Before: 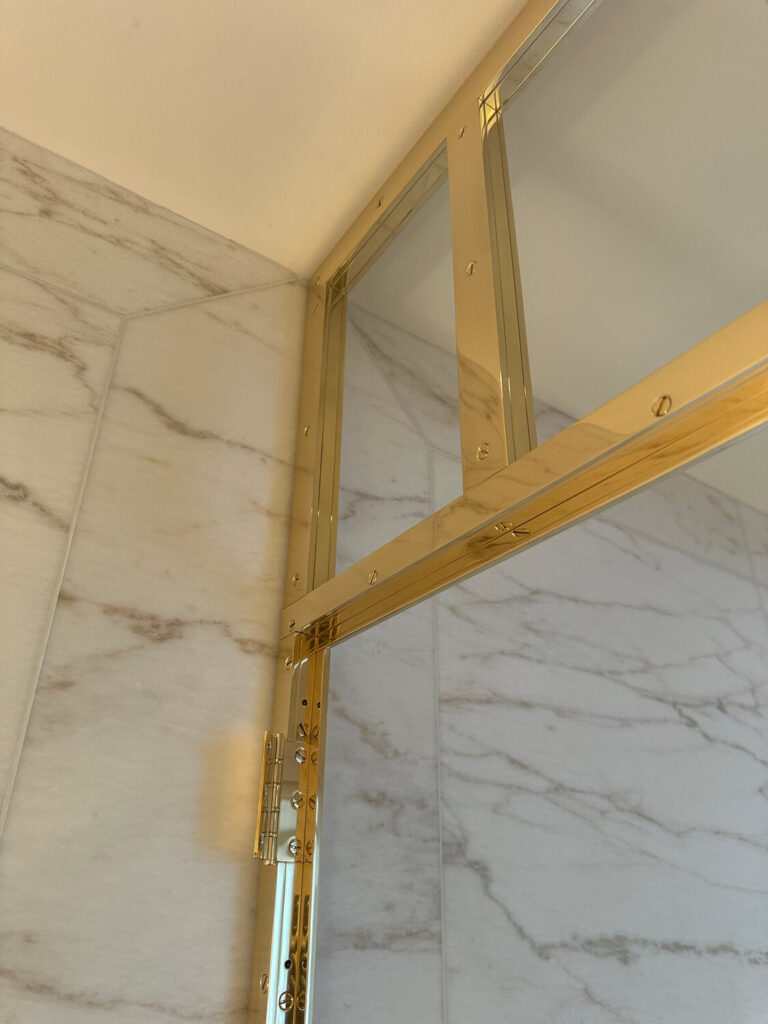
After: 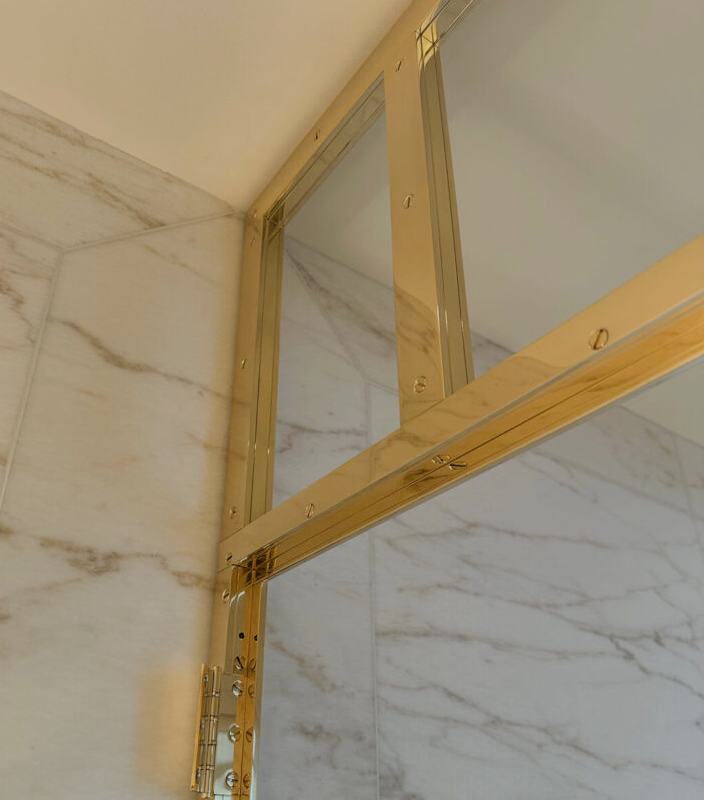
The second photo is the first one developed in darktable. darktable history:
filmic rgb: black relative exposure -7.15 EV, white relative exposure 5.39 EV, threshold 3 EV, hardness 3.02, enable highlight reconstruction true
crop: left 8.26%, top 6.606%, bottom 15.238%
